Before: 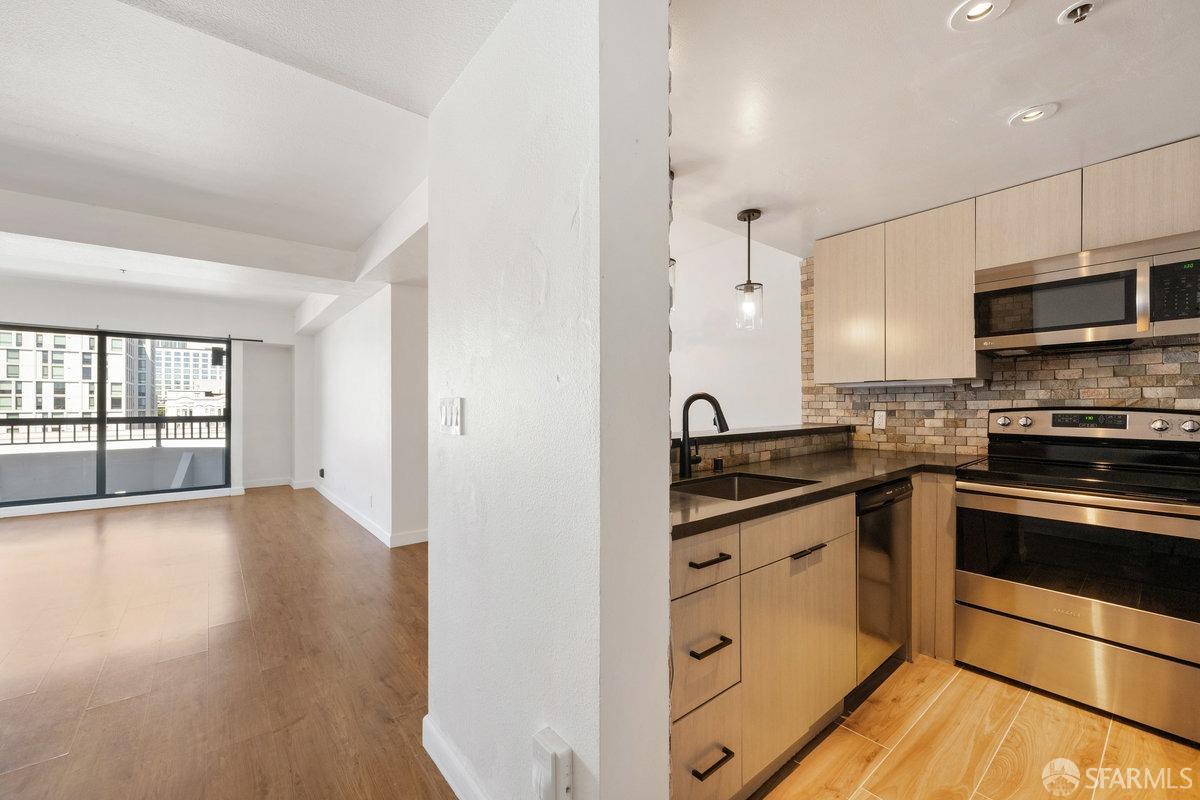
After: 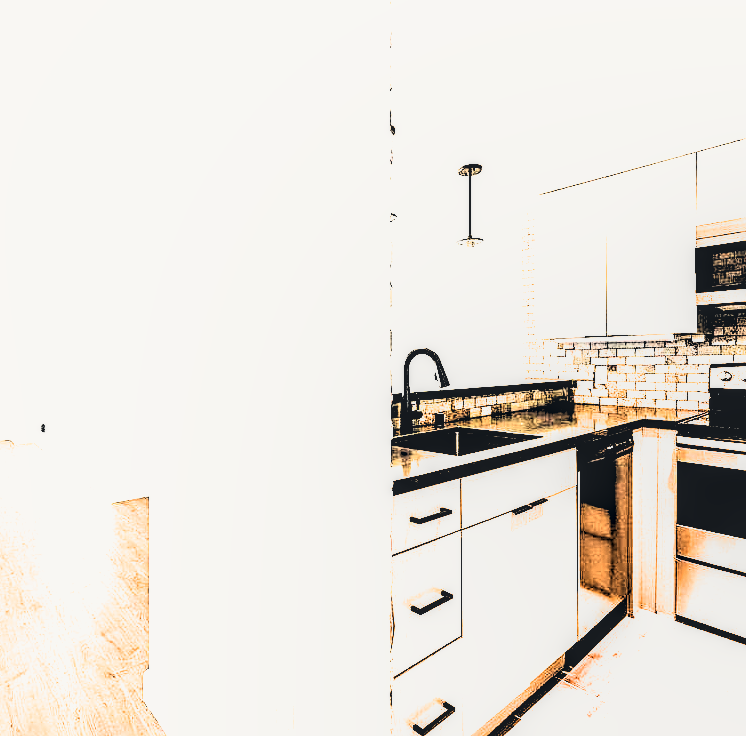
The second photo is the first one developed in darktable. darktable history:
filmic rgb: black relative exposure -9.04 EV, white relative exposure 2.31 EV, threshold 2.94 EV, hardness 7.52, enable highlight reconstruction true
exposure: exposure 2.268 EV, compensate exposure bias true, compensate highlight preservation false
levels: levels [0.514, 0.759, 1]
tone curve: curves: ch0 [(0, 0) (0.187, 0.12) (0.384, 0.363) (0.577, 0.681) (0.735, 0.881) (0.864, 0.959) (1, 0.987)]; ch1 [(0, 0) (0.402, 0.36) (0.476, 0.466) (0.501, 0.501) (0.518, 0.514) (0.564, 0.614) (0.614, 0.664) (0.741, 0.829) (1, 1)]; ch2 [(0, 0) (0.429, 0.387) (0.483, 0.481) (0.503, 0.501) (0.522, 0.533) (0.564, 0.605) (0.615, 0.697) (0.702, 0.774) (1, 0.895)], color space Lab, independent channels, preserve colors none
crop and rotate: left 23.302%, top 5.632%, right 14.466%, bottom 2.3%
sharpen: on, module defaults
color correction: highlights a* 0.359, highlights b* 2.66, shadows a* -1.15, shadows b* -4.26
local contrast: on, module defaults
